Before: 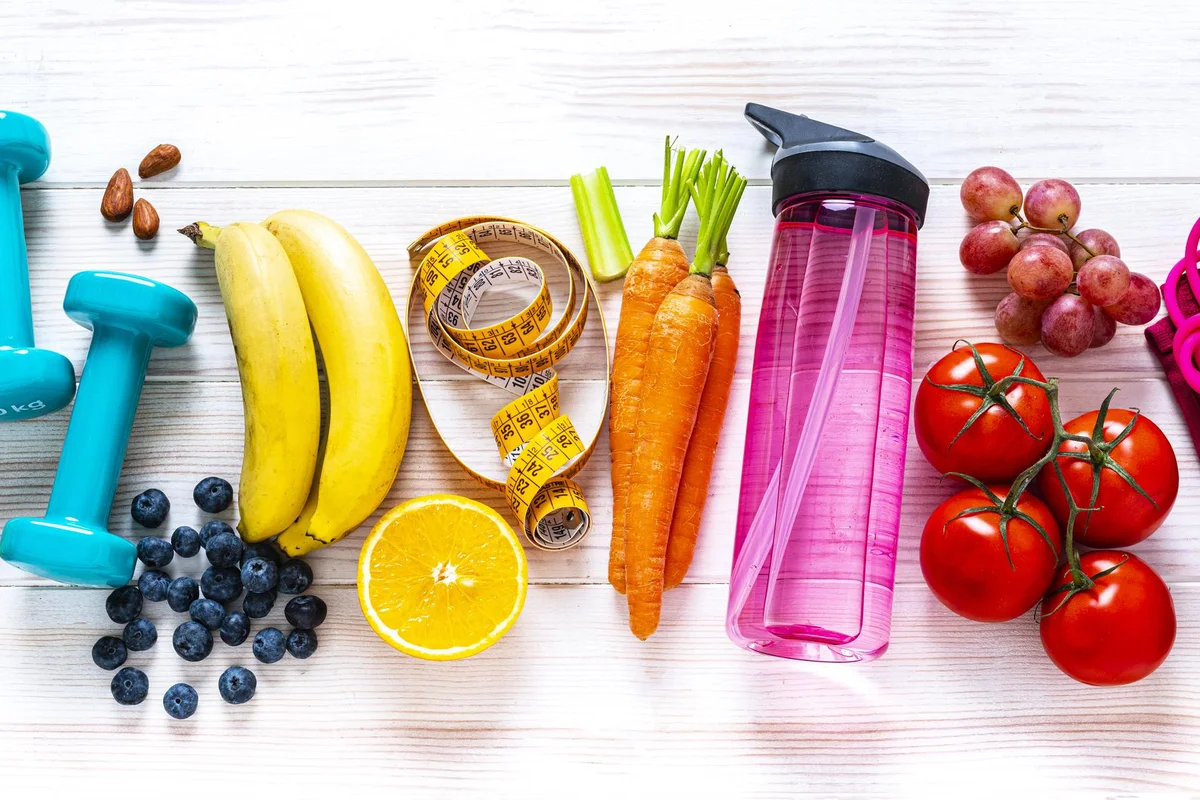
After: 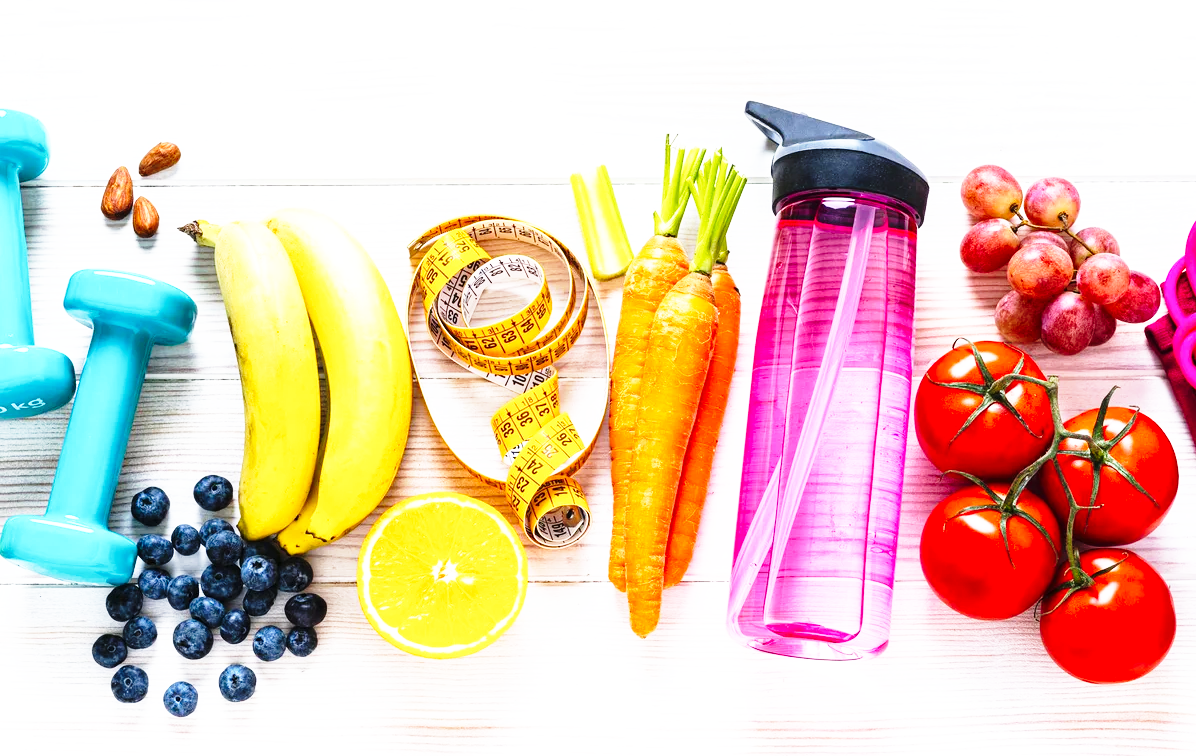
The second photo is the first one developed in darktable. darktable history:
base curve: curves: ch0 [(0, 0) (0.026, 0.03) (0.109, 0.232) (0.351, 0.748) (0.669, 0.968) (1, 1)], preserve colors none
crop: top 0.323%, right 0.263%, bottom 5.072%
